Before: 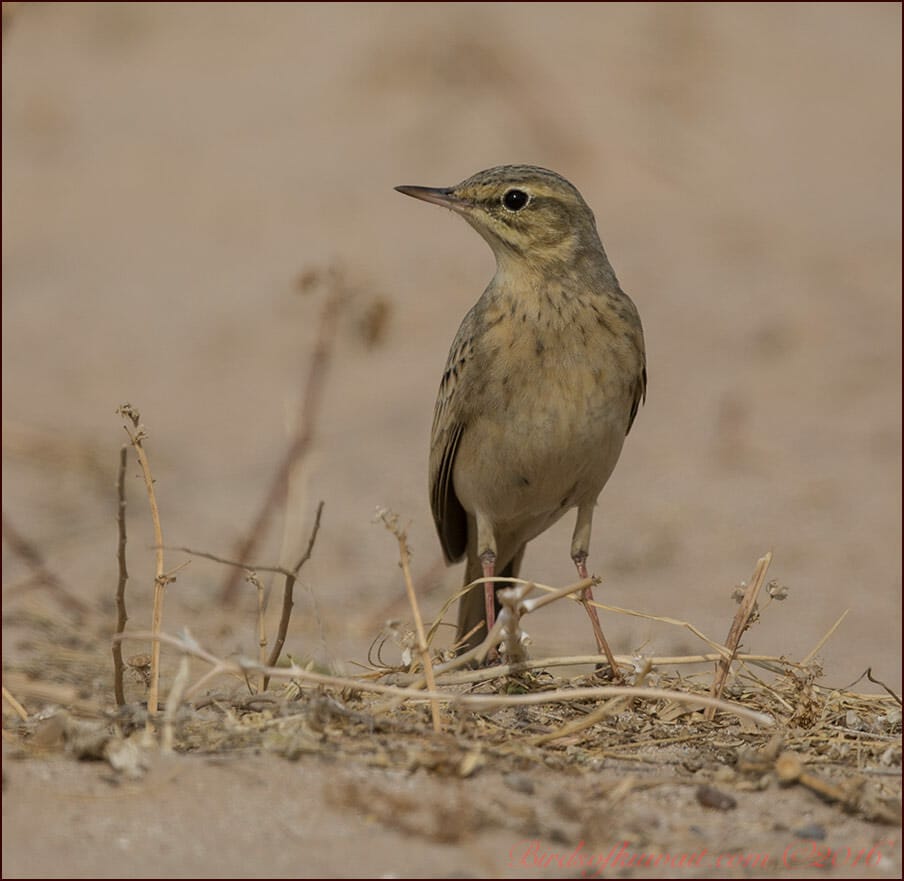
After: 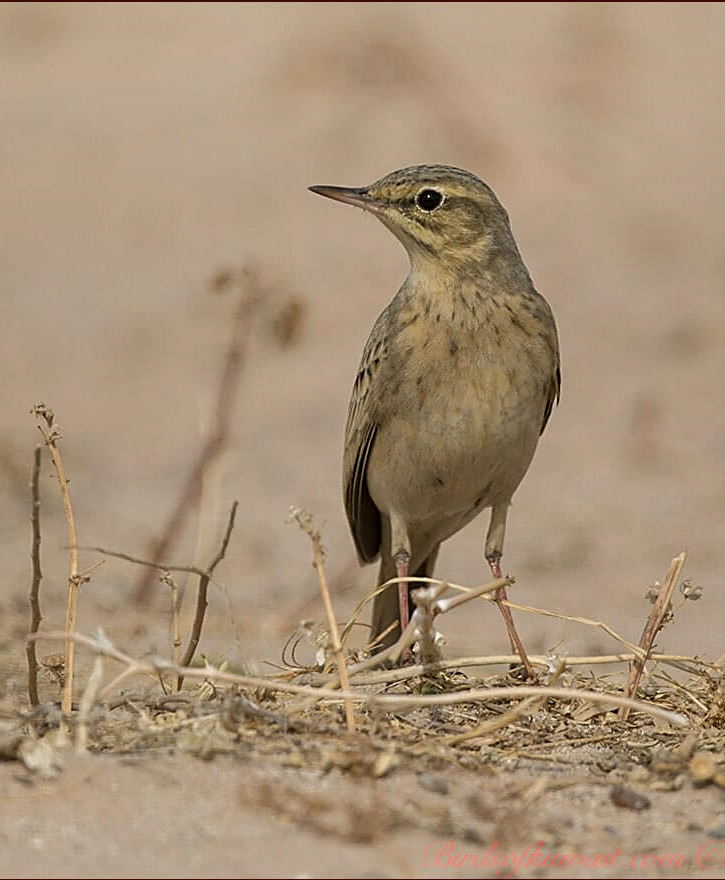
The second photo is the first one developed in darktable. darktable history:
exposure: black level correction 0, exposure 0.4 EV, compensate exposure bias true, compensate highlight preservation false
shadows and highlights: soften with gaussian
crop and rotate: left 9.597%, right 10.195%
sharpen: on, module defaults
